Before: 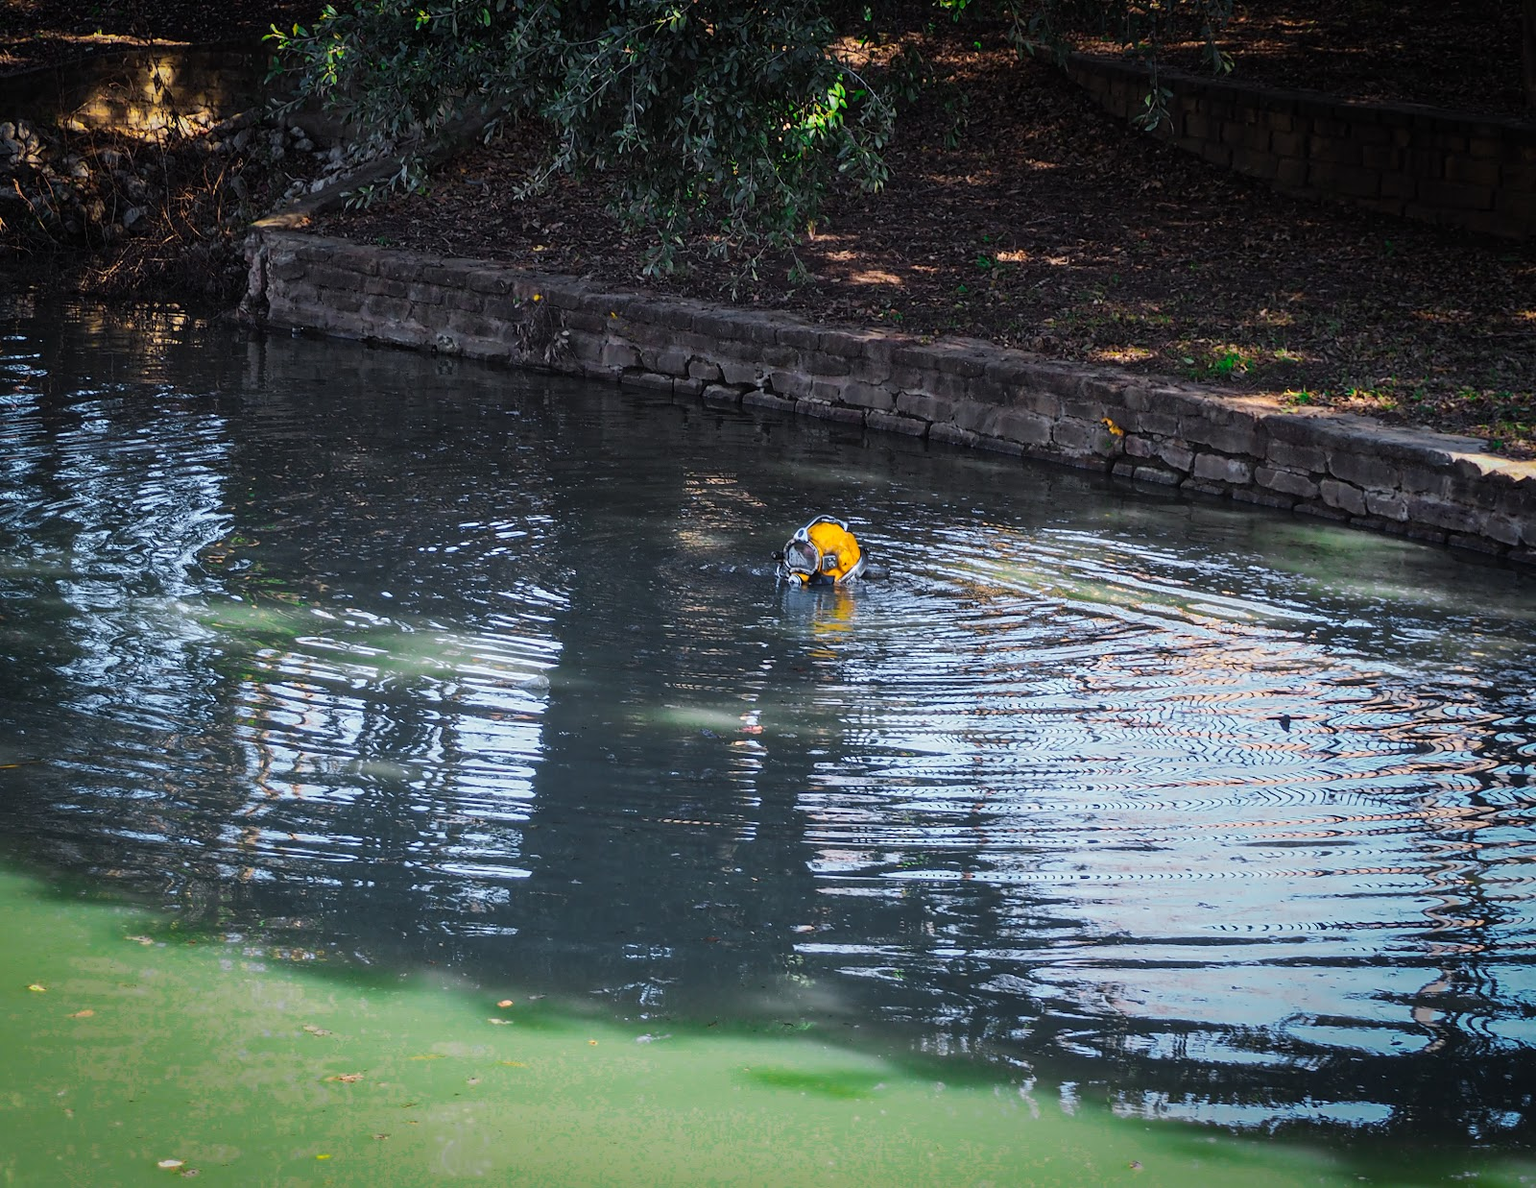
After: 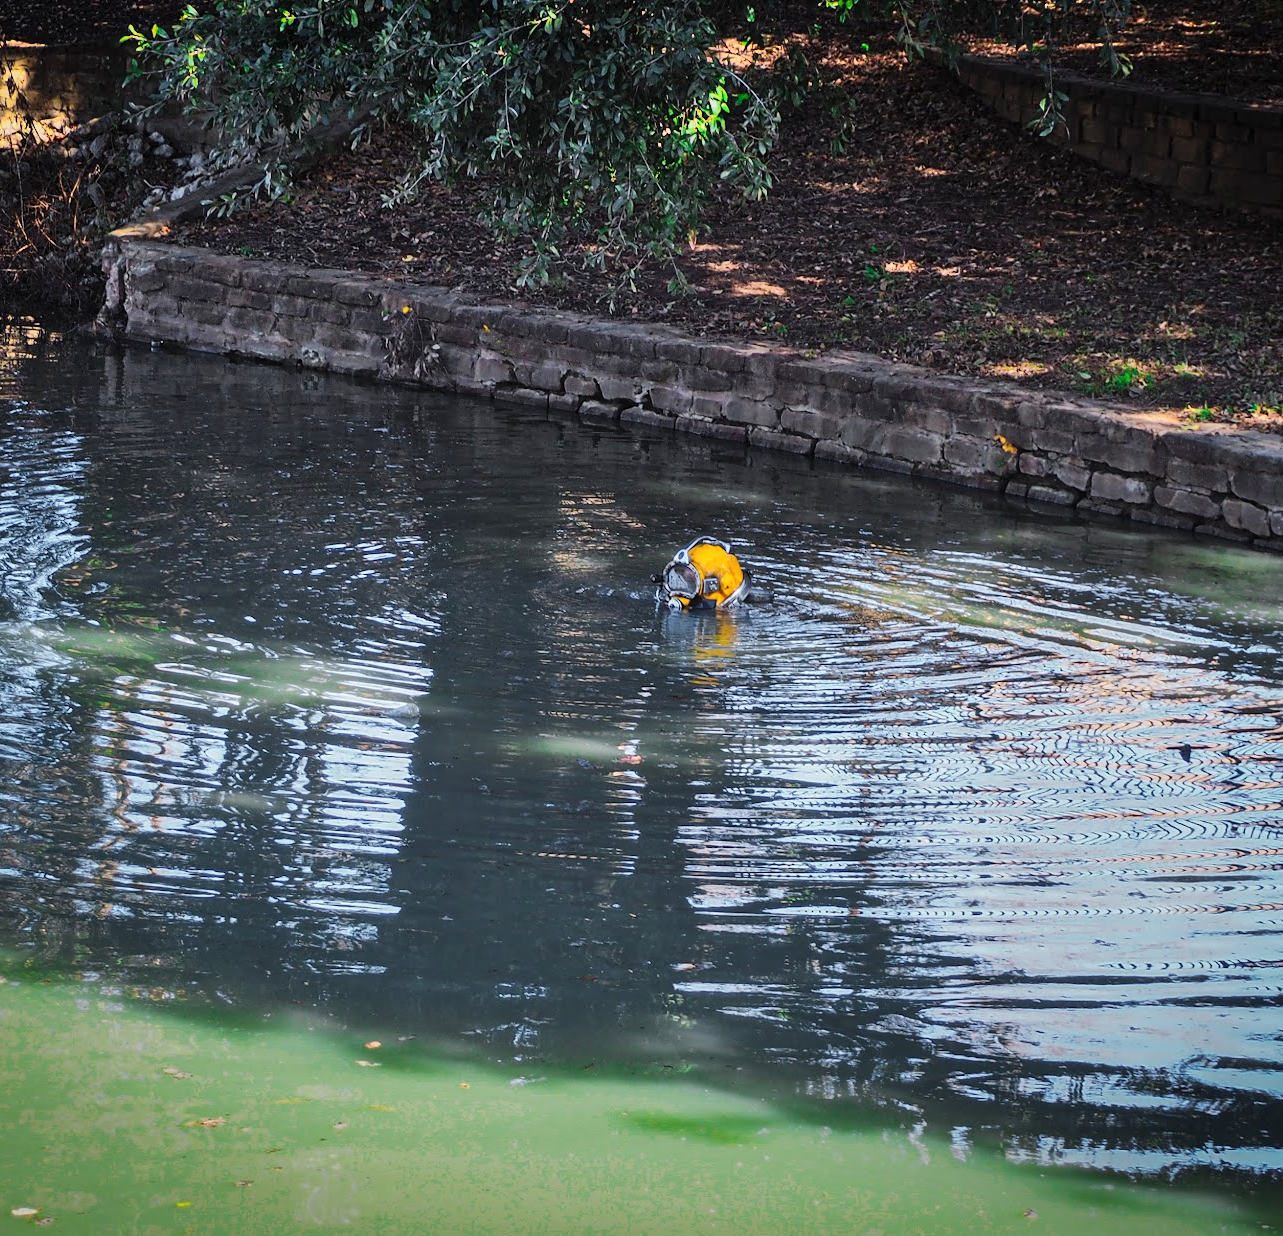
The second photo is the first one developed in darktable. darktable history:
shadows and highlights: soften with gaussian
crop and rotate: left 9.608%, right 10.148%
